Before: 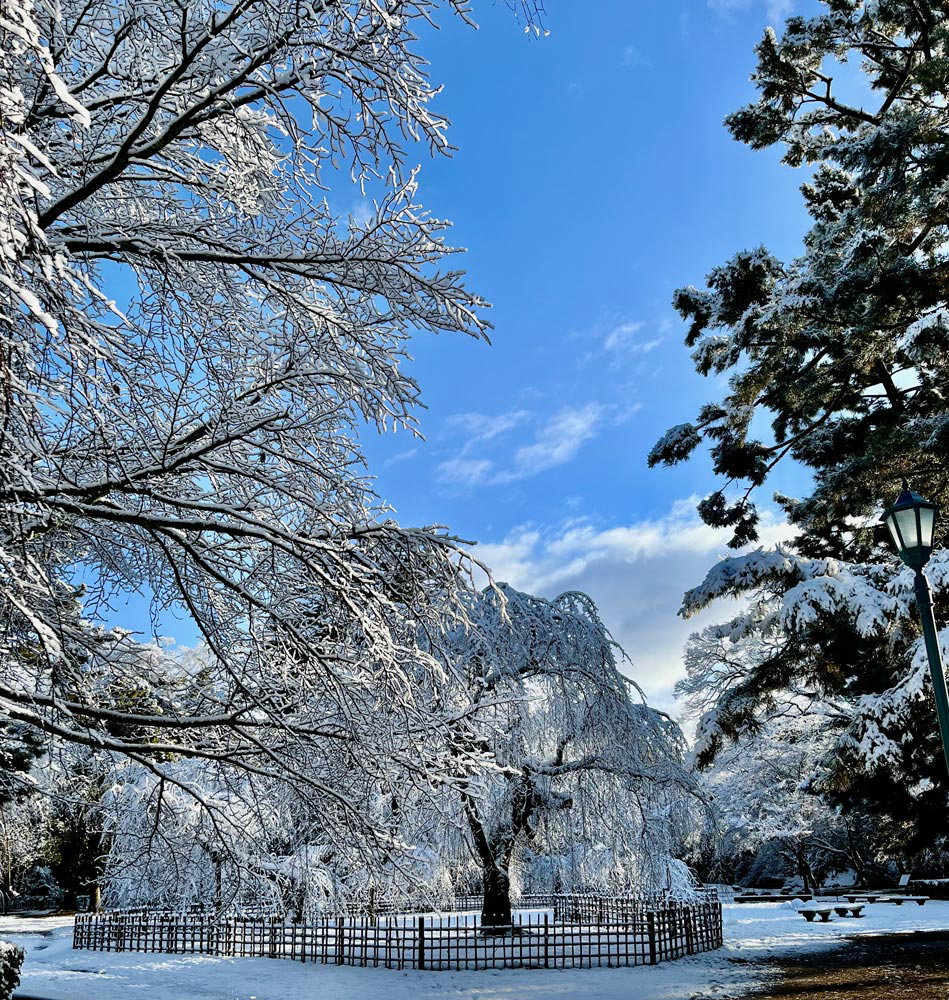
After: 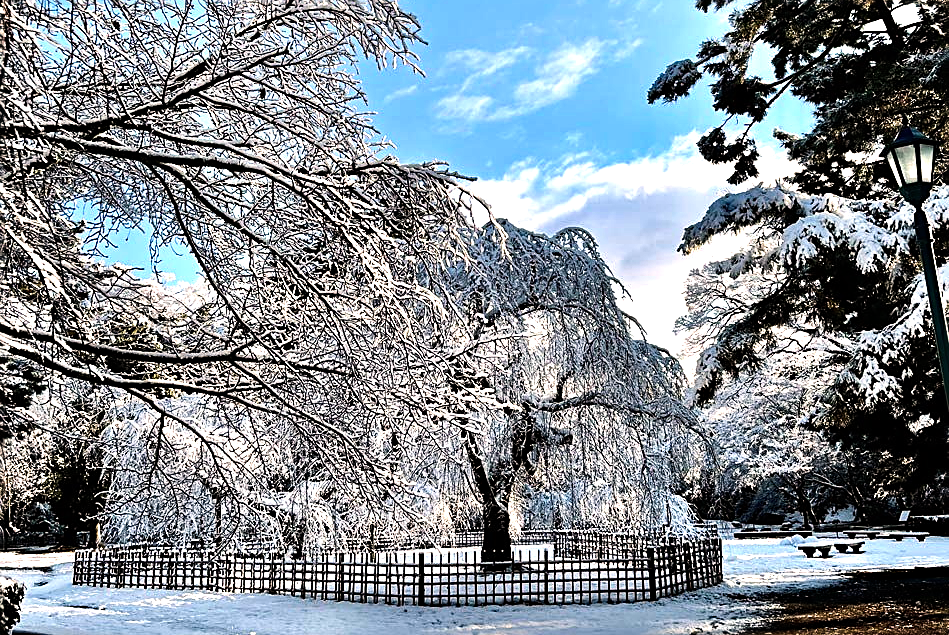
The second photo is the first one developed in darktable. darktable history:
crop and rotate: top 36.435%
tone equalizer: -8 EV -1.08 EV, -7 EV -1.01 EV, -6 EV -0.867 EV, -5 EV -0.578 EV, -3 EV 0.578 EV, -2 EV 0.867 EV, -1 EV 1.01 EV, +0 EV 1.08 EV, edges refinement/feathering 500, mask exposure compensation -1.57 EV, preserve details no
sharpen: on, module defaults
haze removal: compatibility mode true, adaptive false
white balance: red 1.127, blue 0.943
